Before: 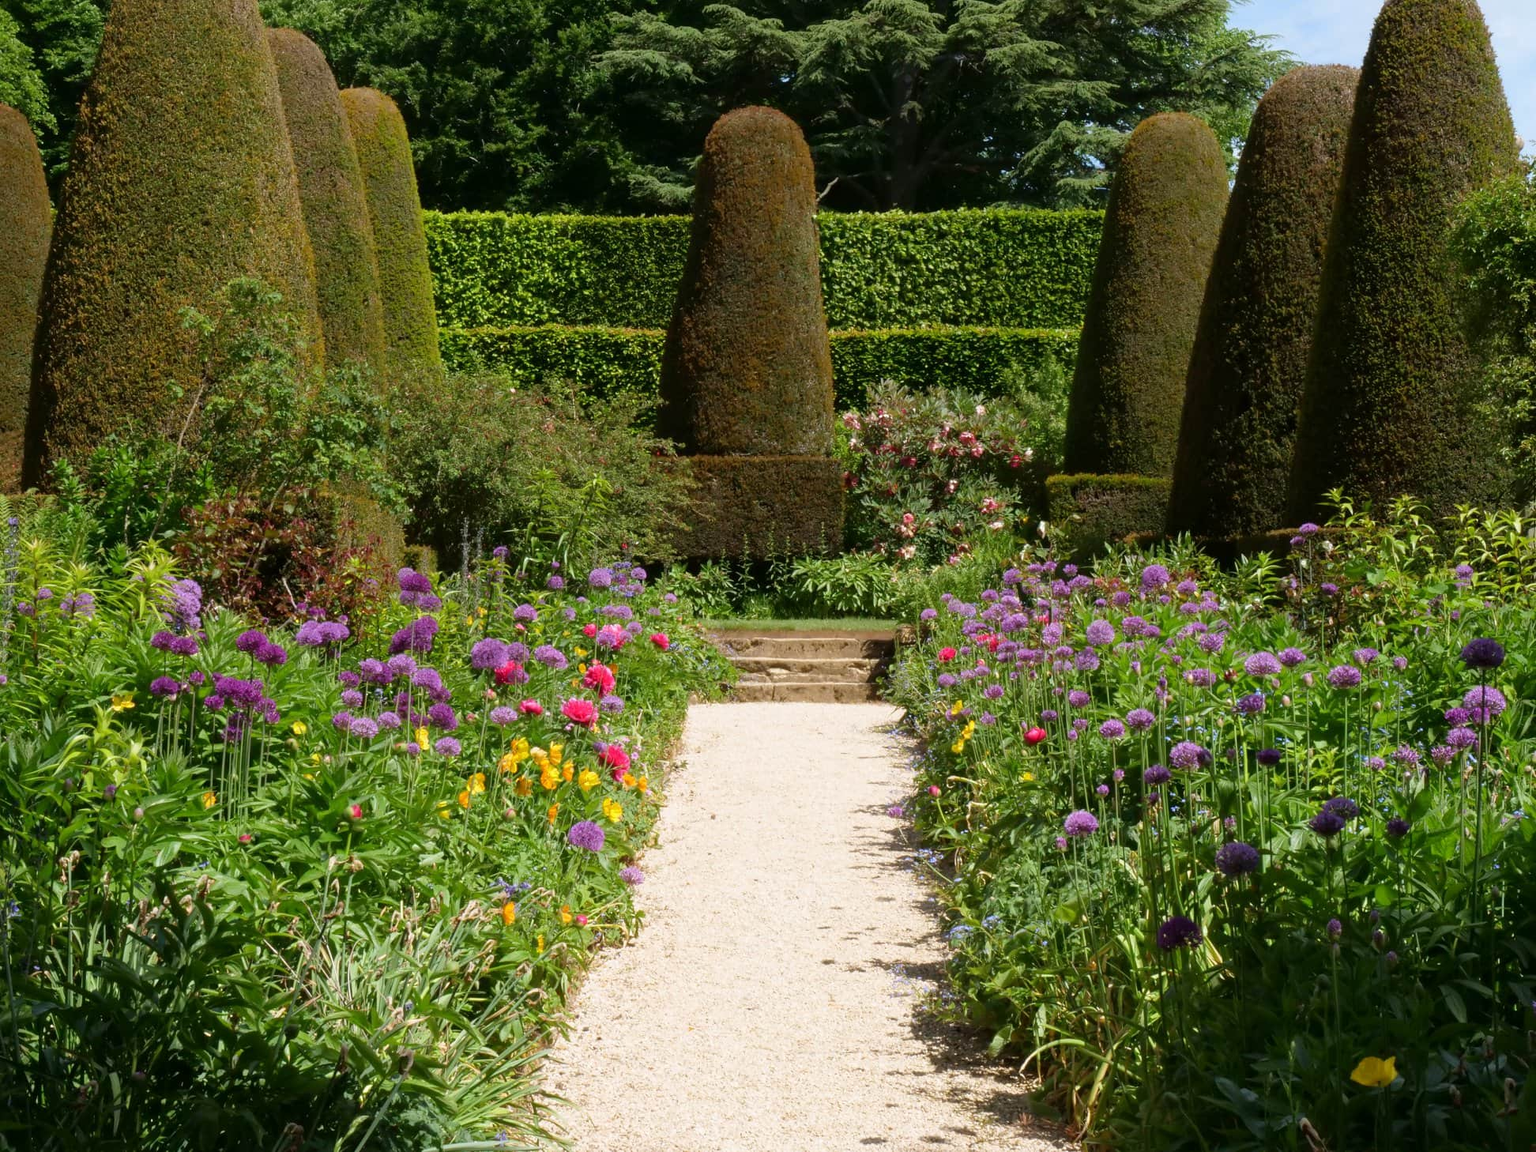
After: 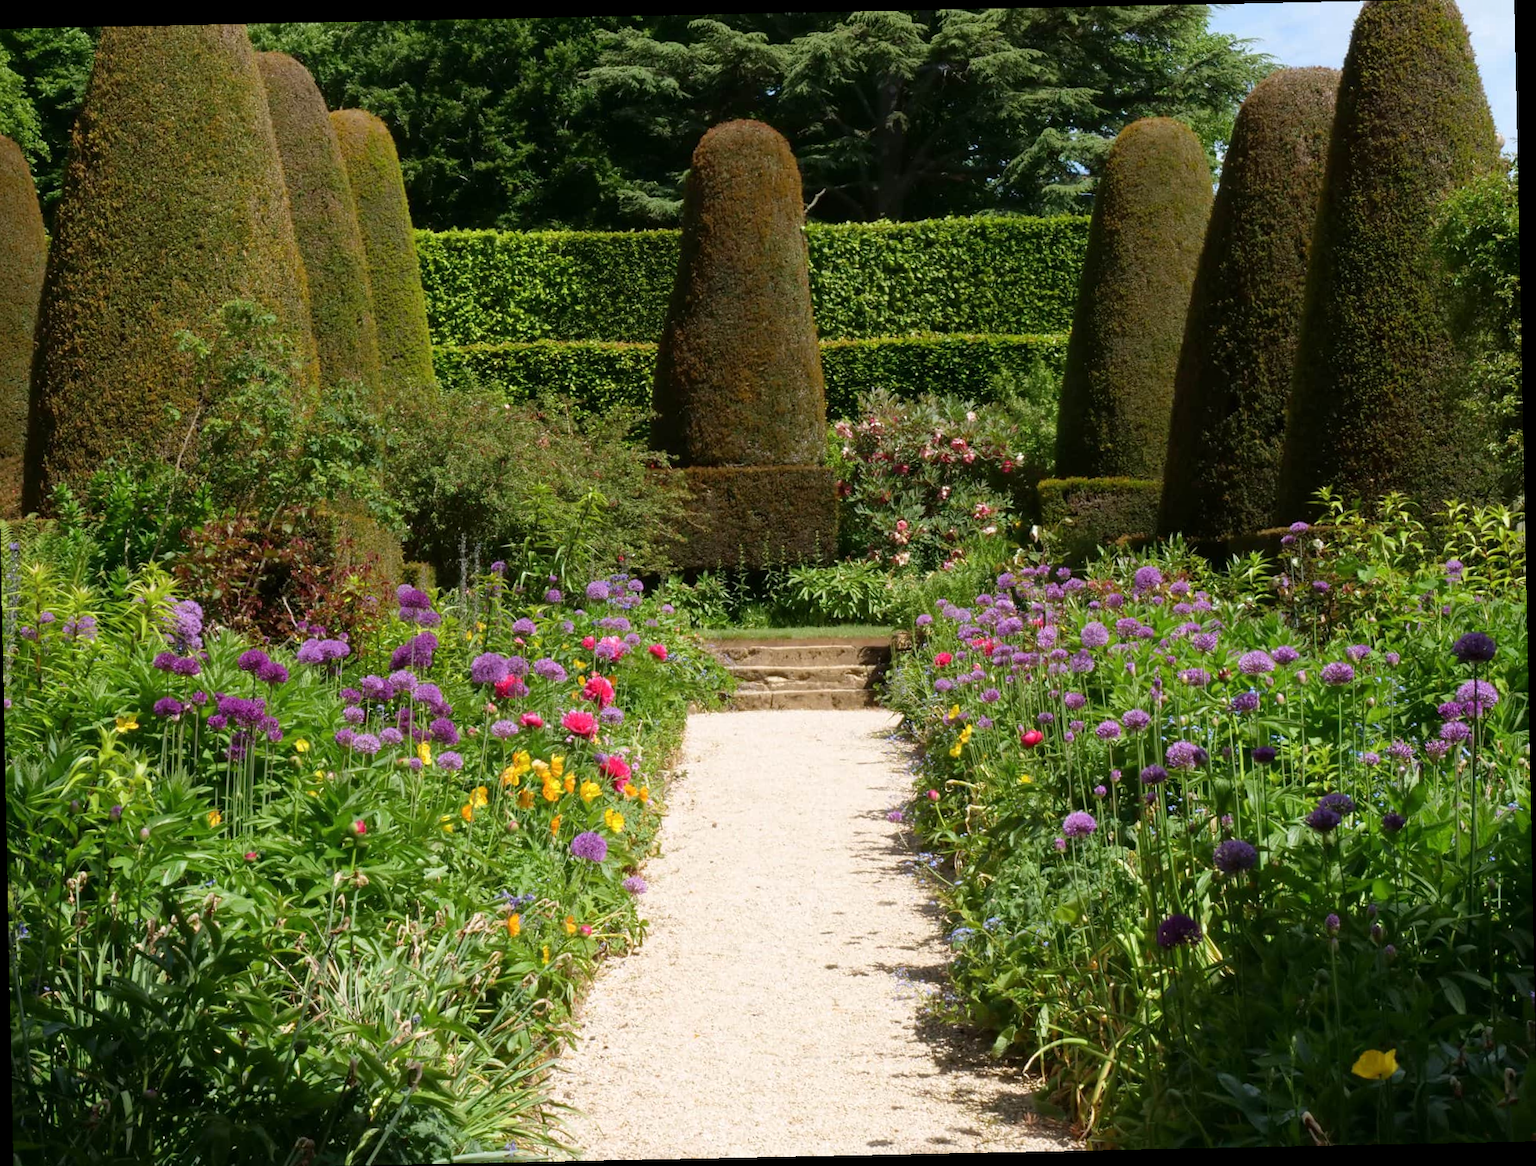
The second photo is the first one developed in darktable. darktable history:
crop and rotate: left 0.614%, top 0.179%, bottom 0.309%
rotate and perspective: rotation -1.17°, automatic cropping off
shadows and highlights: shadows -10, white point adjustment 1.5, highlights 10
